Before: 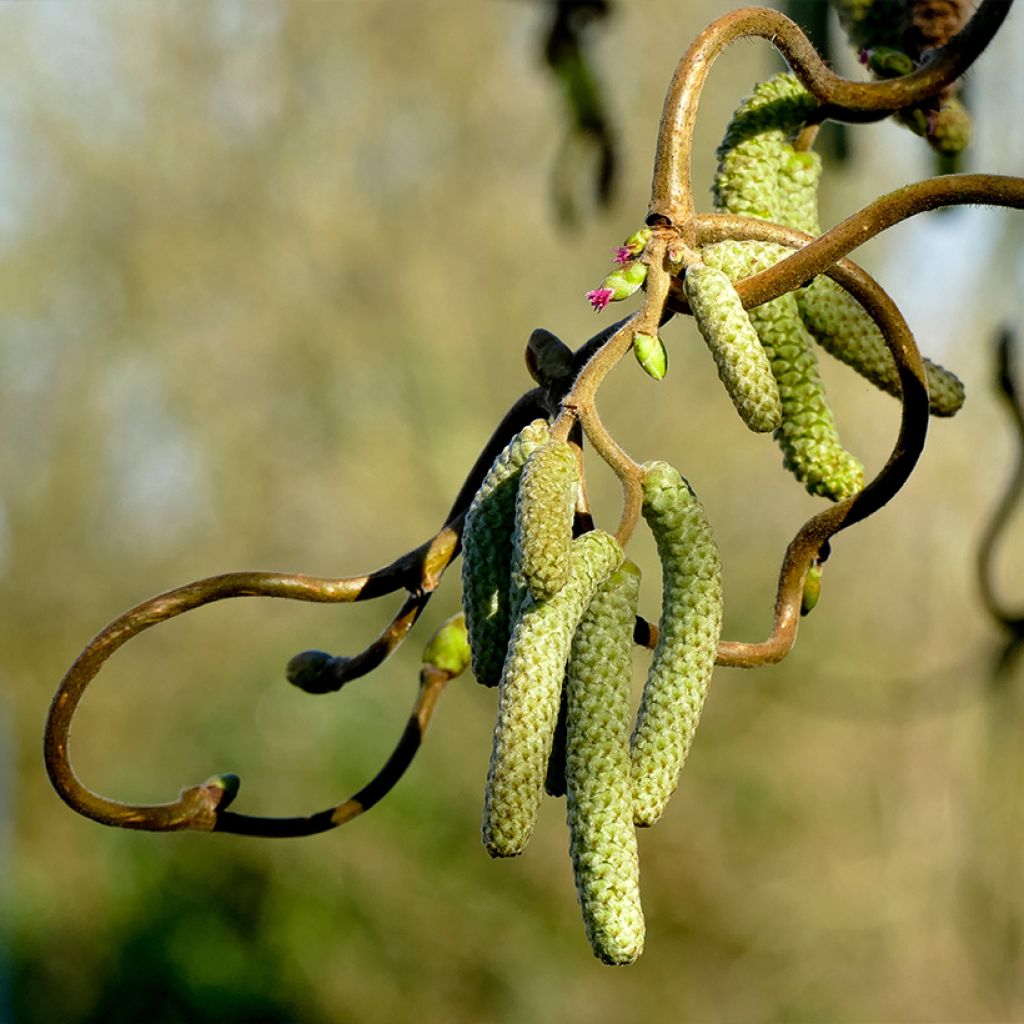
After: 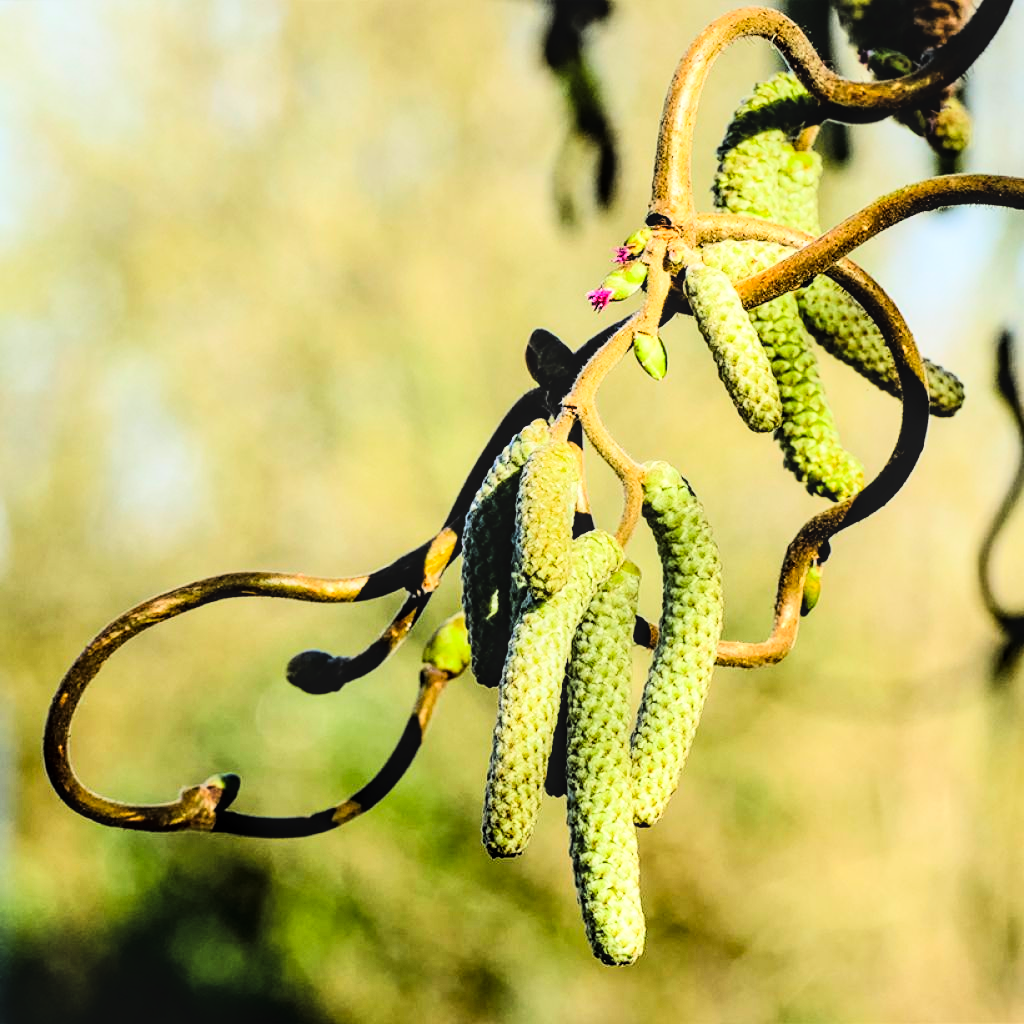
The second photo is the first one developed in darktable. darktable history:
tone curve: curves: ch0 [(0, 0) (0.16, 0.055) (0.506, 0.762) (1, 1.024)], color space Lab, linked channels, preserve colors none
local contrast: on, module defaults
